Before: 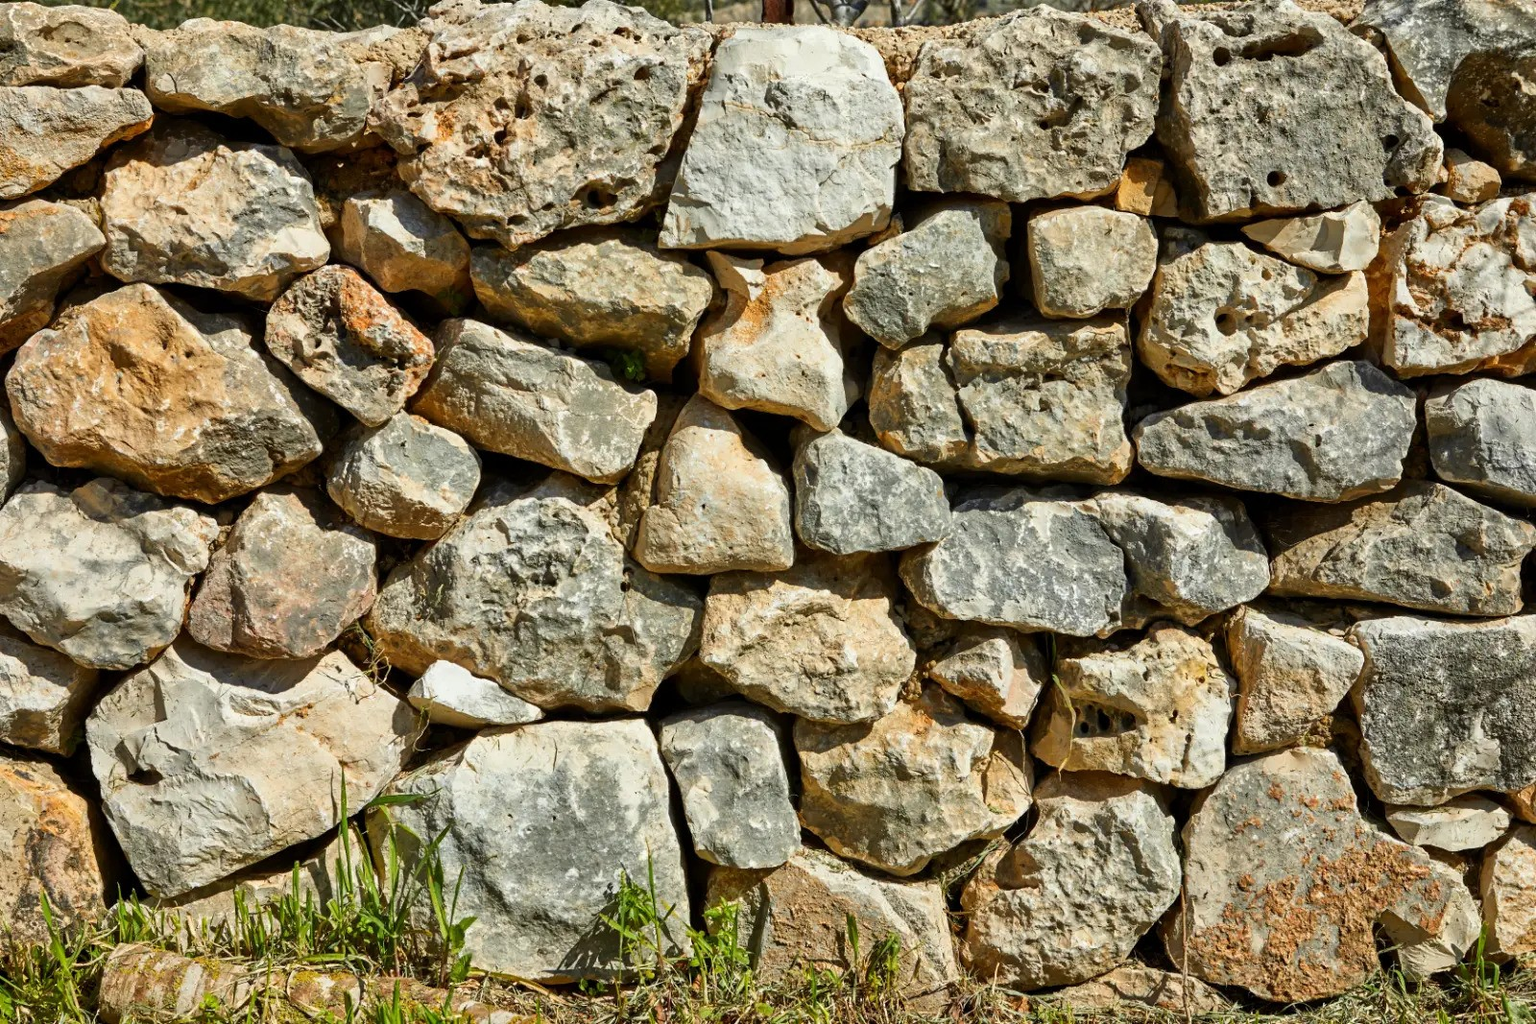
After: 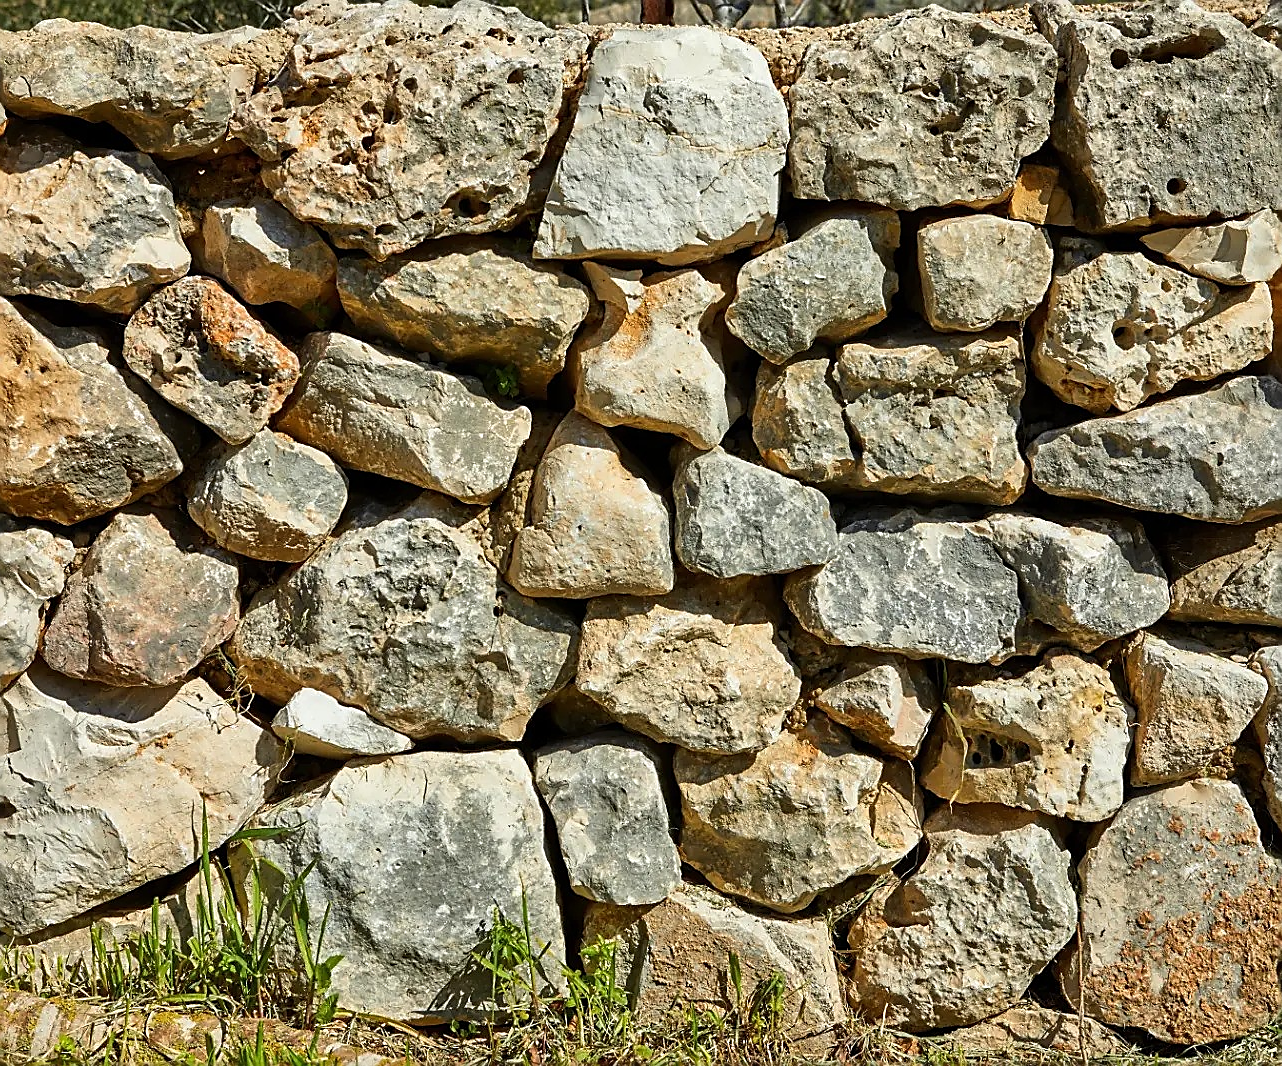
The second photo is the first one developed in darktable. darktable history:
sharpen: radius 1.352, amount 1.24, threshold 0.735
crop and rotate: left 9.589%, right 10.242%
